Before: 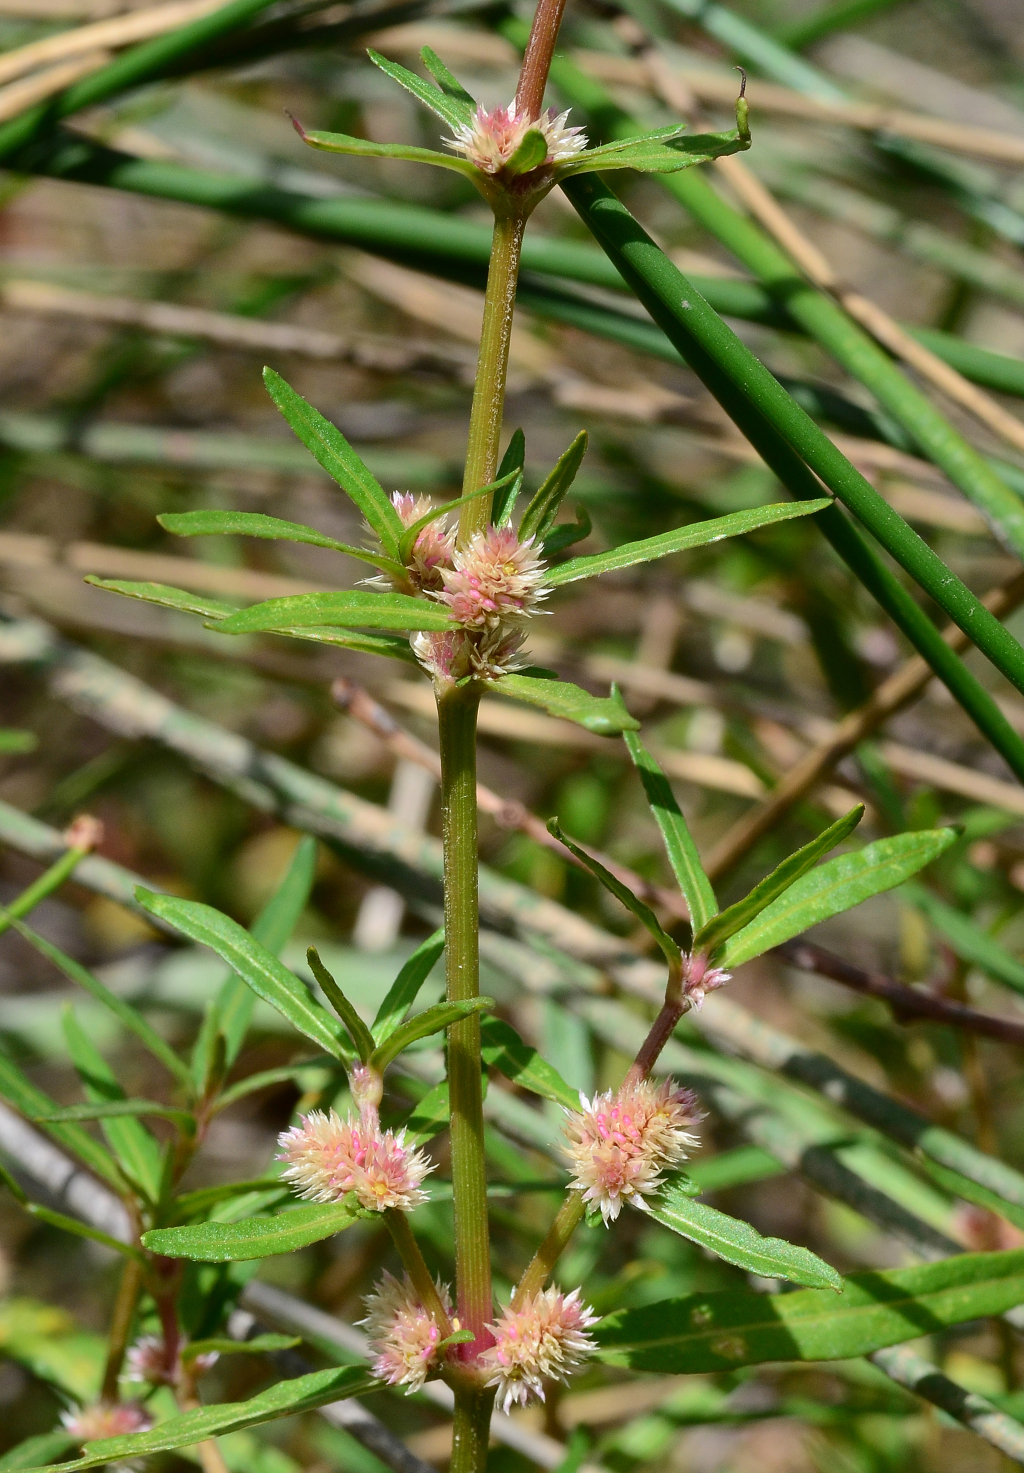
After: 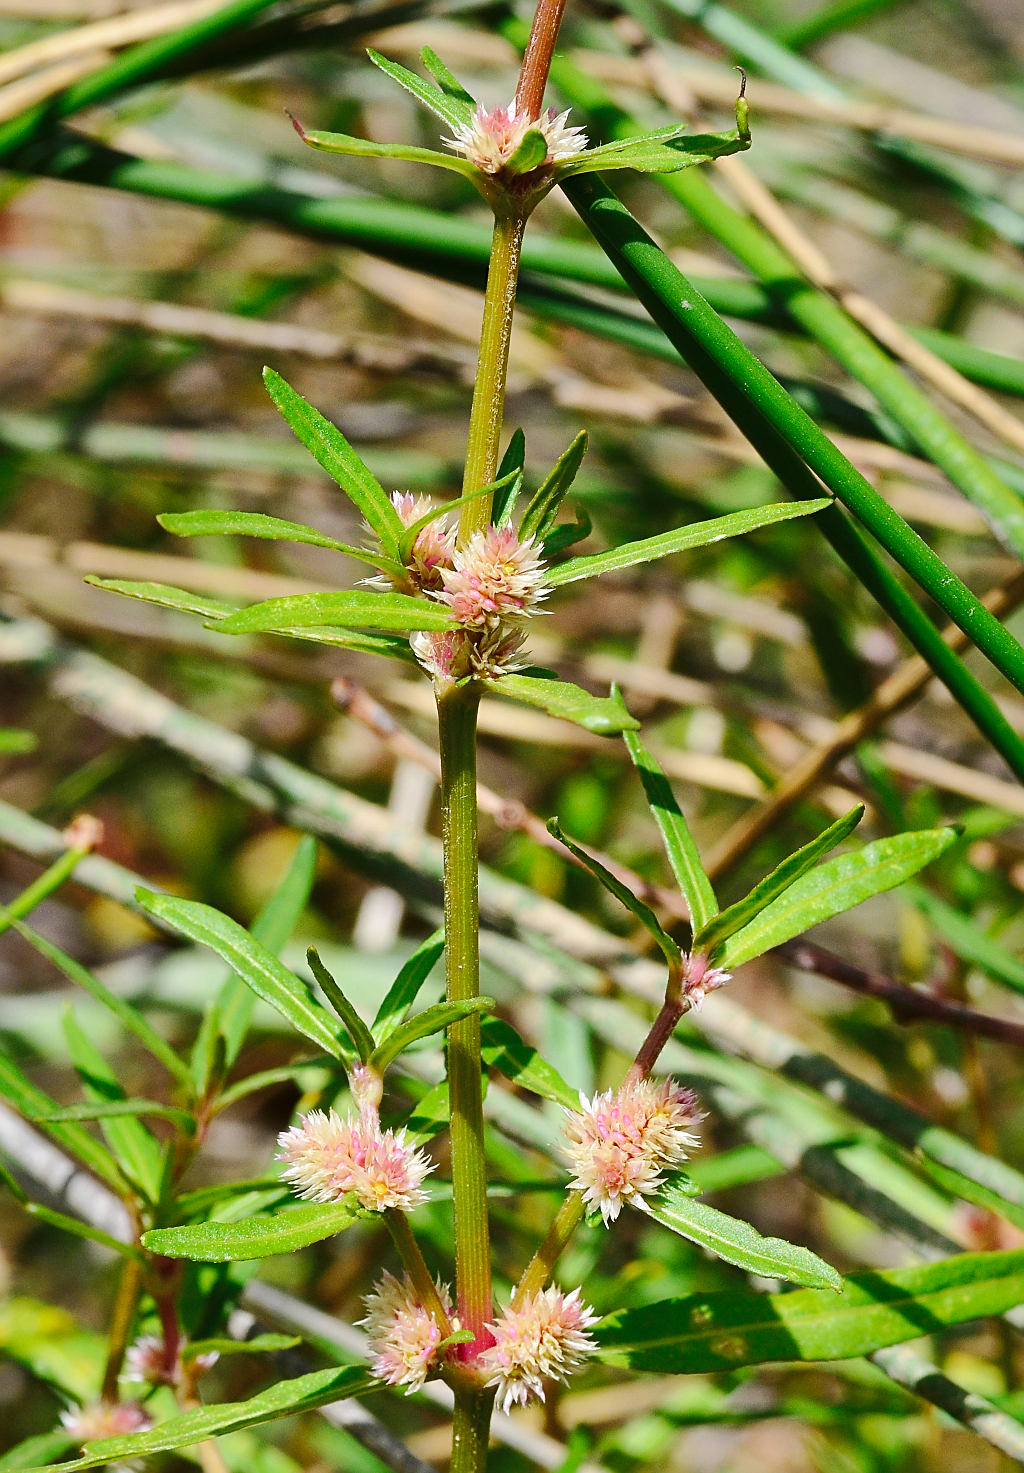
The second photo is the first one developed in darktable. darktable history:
base curve: curves: ch0 [(0, 0) (0.032, 0.025) (0.121, 0.166) (0.206, 0.329) (0.605, 0.79) (1, 1)], preserve colors none
shadows and highlights: on, module defaults
exposure: exposure 0.081 EV, compensate highlight preservation false
sharpen: on, module defaults
